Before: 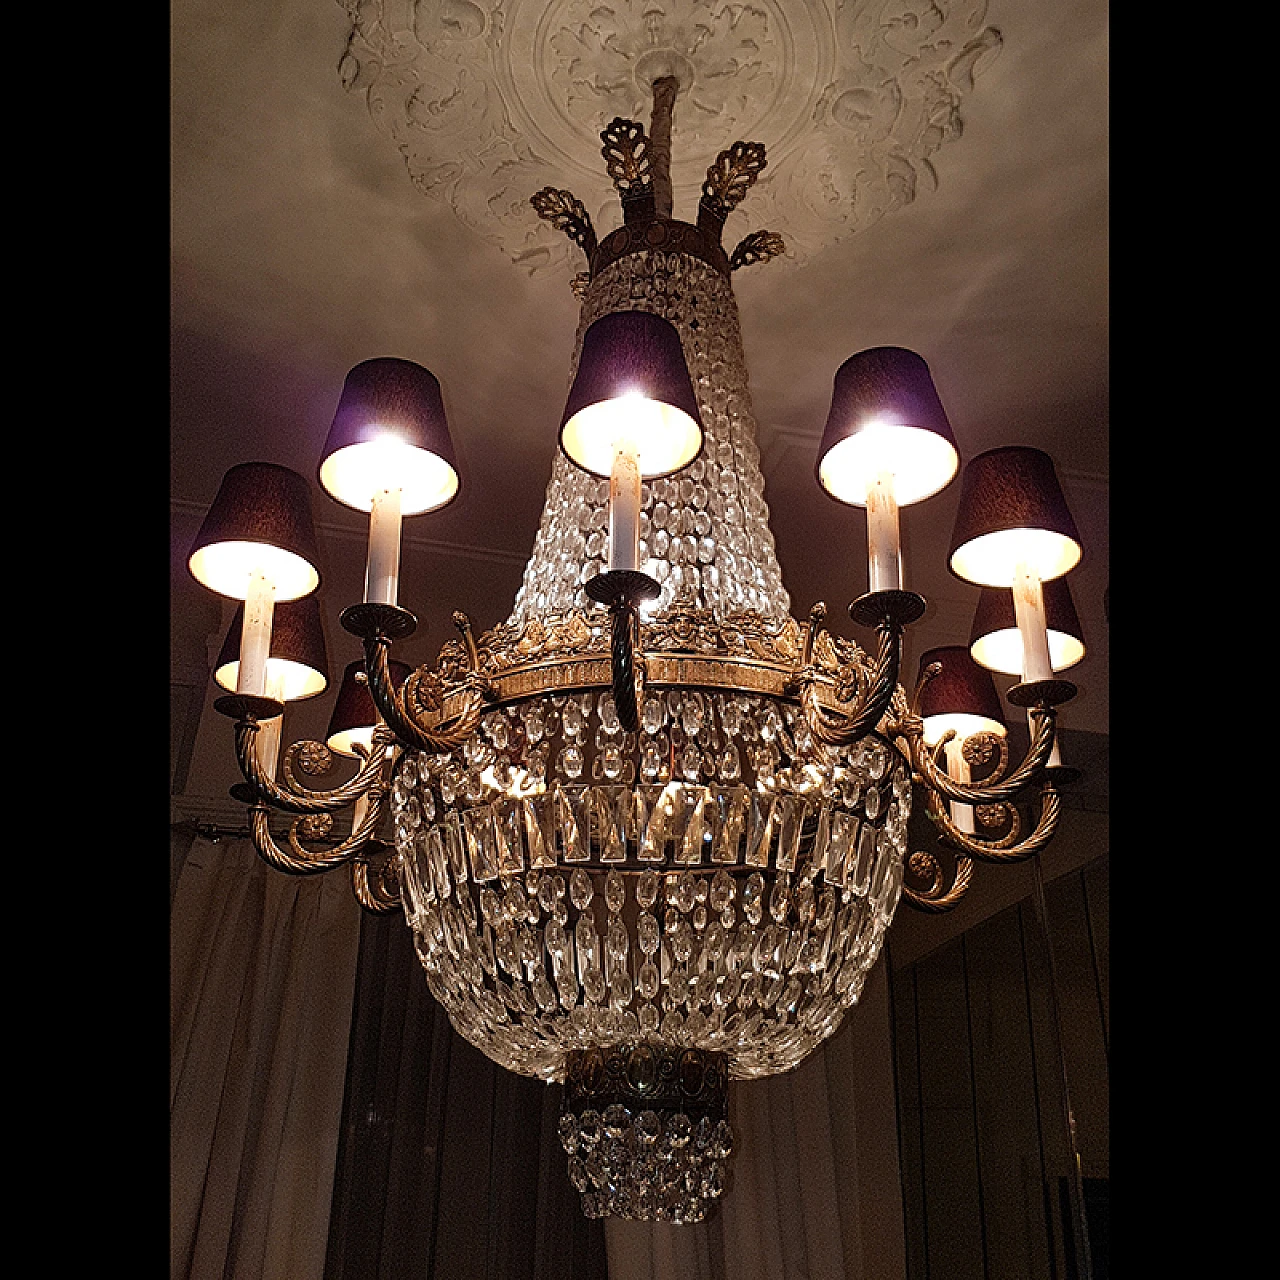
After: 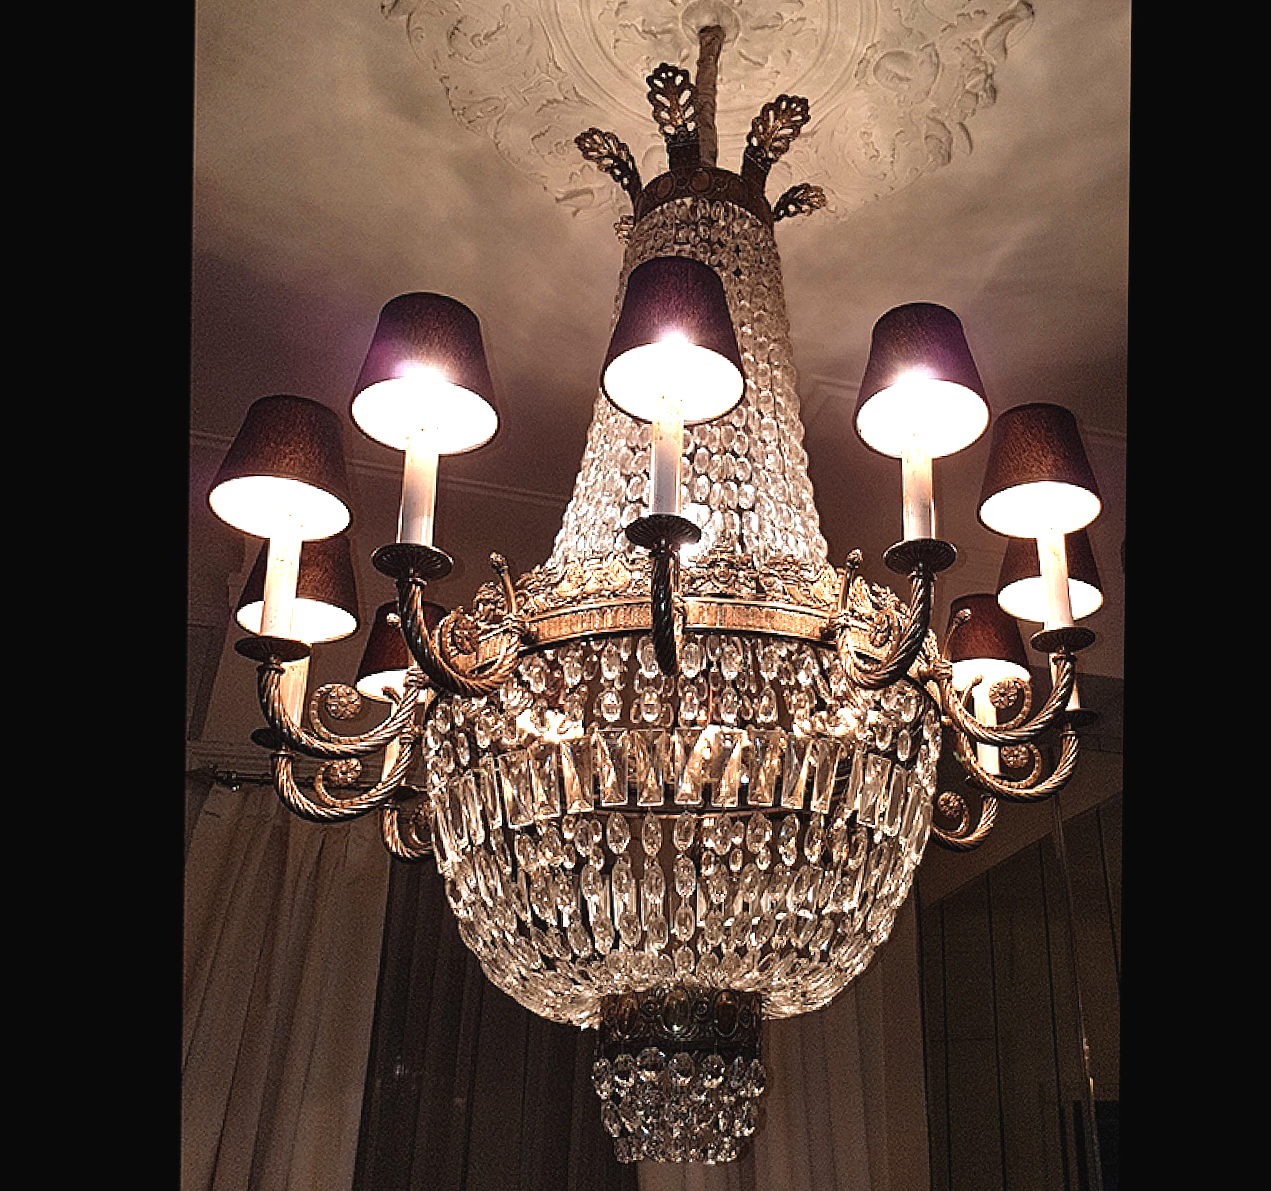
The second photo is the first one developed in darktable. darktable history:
color zones: curves: ch0 [(0.018, 0.548) (0.224, 0.64) (0.425, 0.447) (0.675, 0.575) (0.732, 0.579)]; ch1 [(0.066, 0.487) (0.25, 0.5) (0.404, 0.43) (0.75, 0.421) (0.956, 0.421)]; ch2 [(0.044, 0.561) (0.215, 0.465) (0.399, 0.544) (0.465, 0.548) (0.614, 0.447) (0.724, 0.43) (0.882, 0.623) (0.956, 0.632)]
rotate and perspective: rotation 0.679°, lens shift (horizontal) 0.136, crop left 0.009, crop right 0.991, crop top 0.078, crop bottom 0.95
exposure: black level correction -0.002, exposure 0.54 EV, compensate highlight preservation false
